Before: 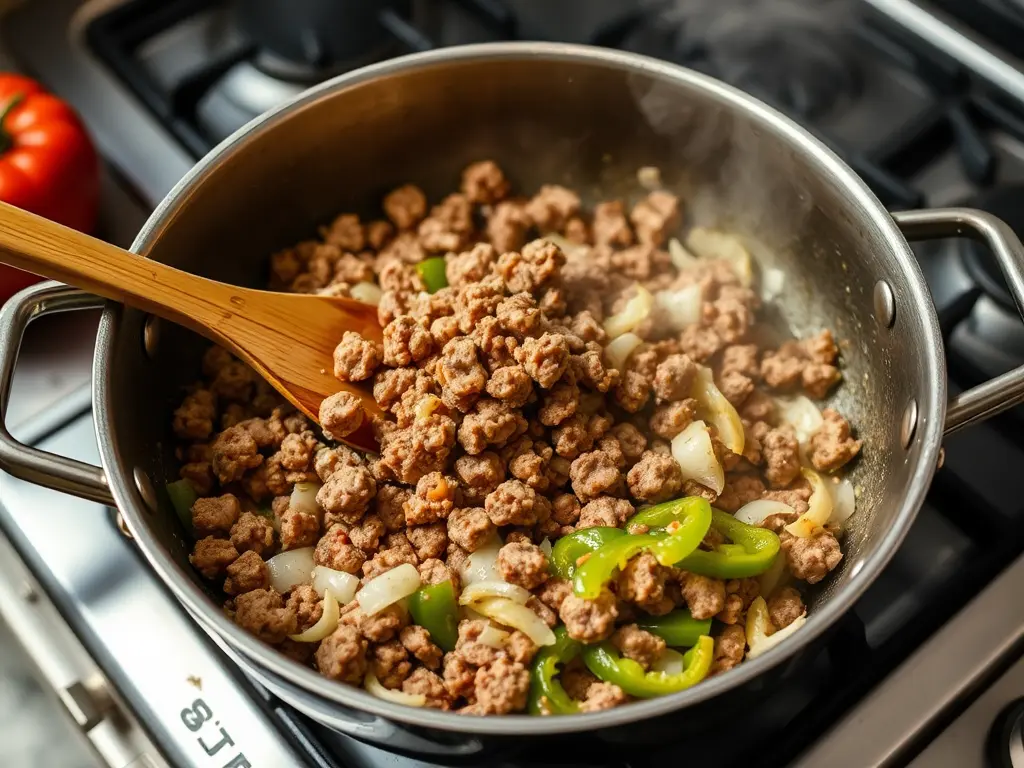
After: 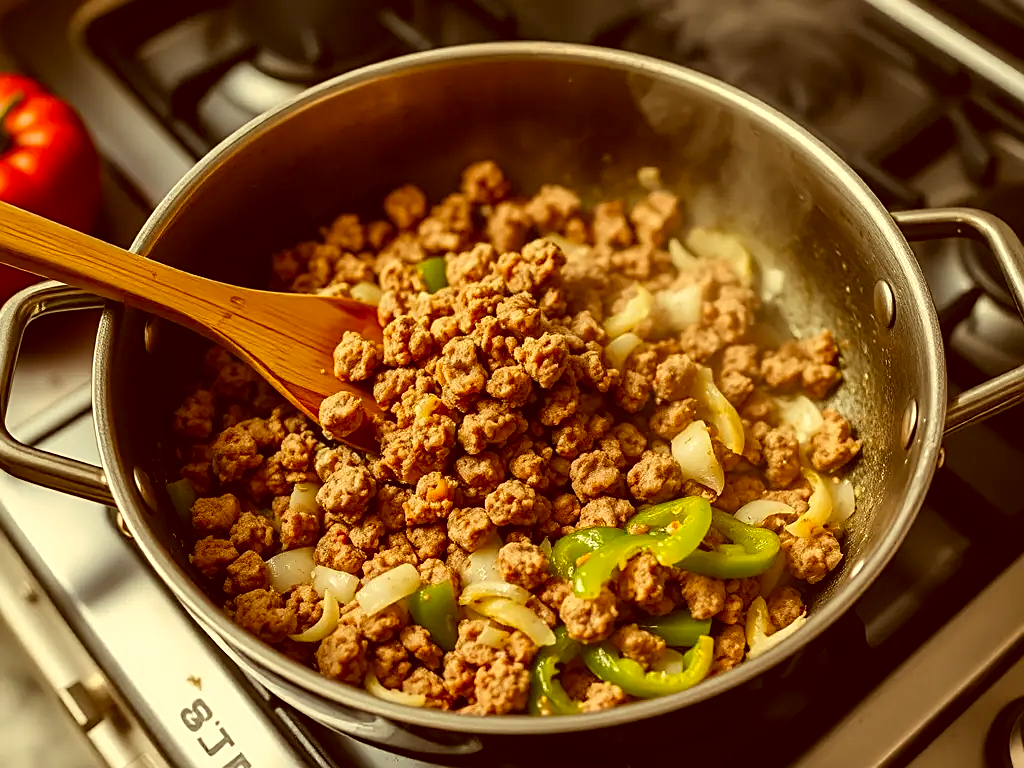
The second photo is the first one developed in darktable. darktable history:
sharpen: on, module defaults
color correction: highlights a* 0.975, highlights b* 24.39, shadows a* 15.6, shadows b* 24.21
